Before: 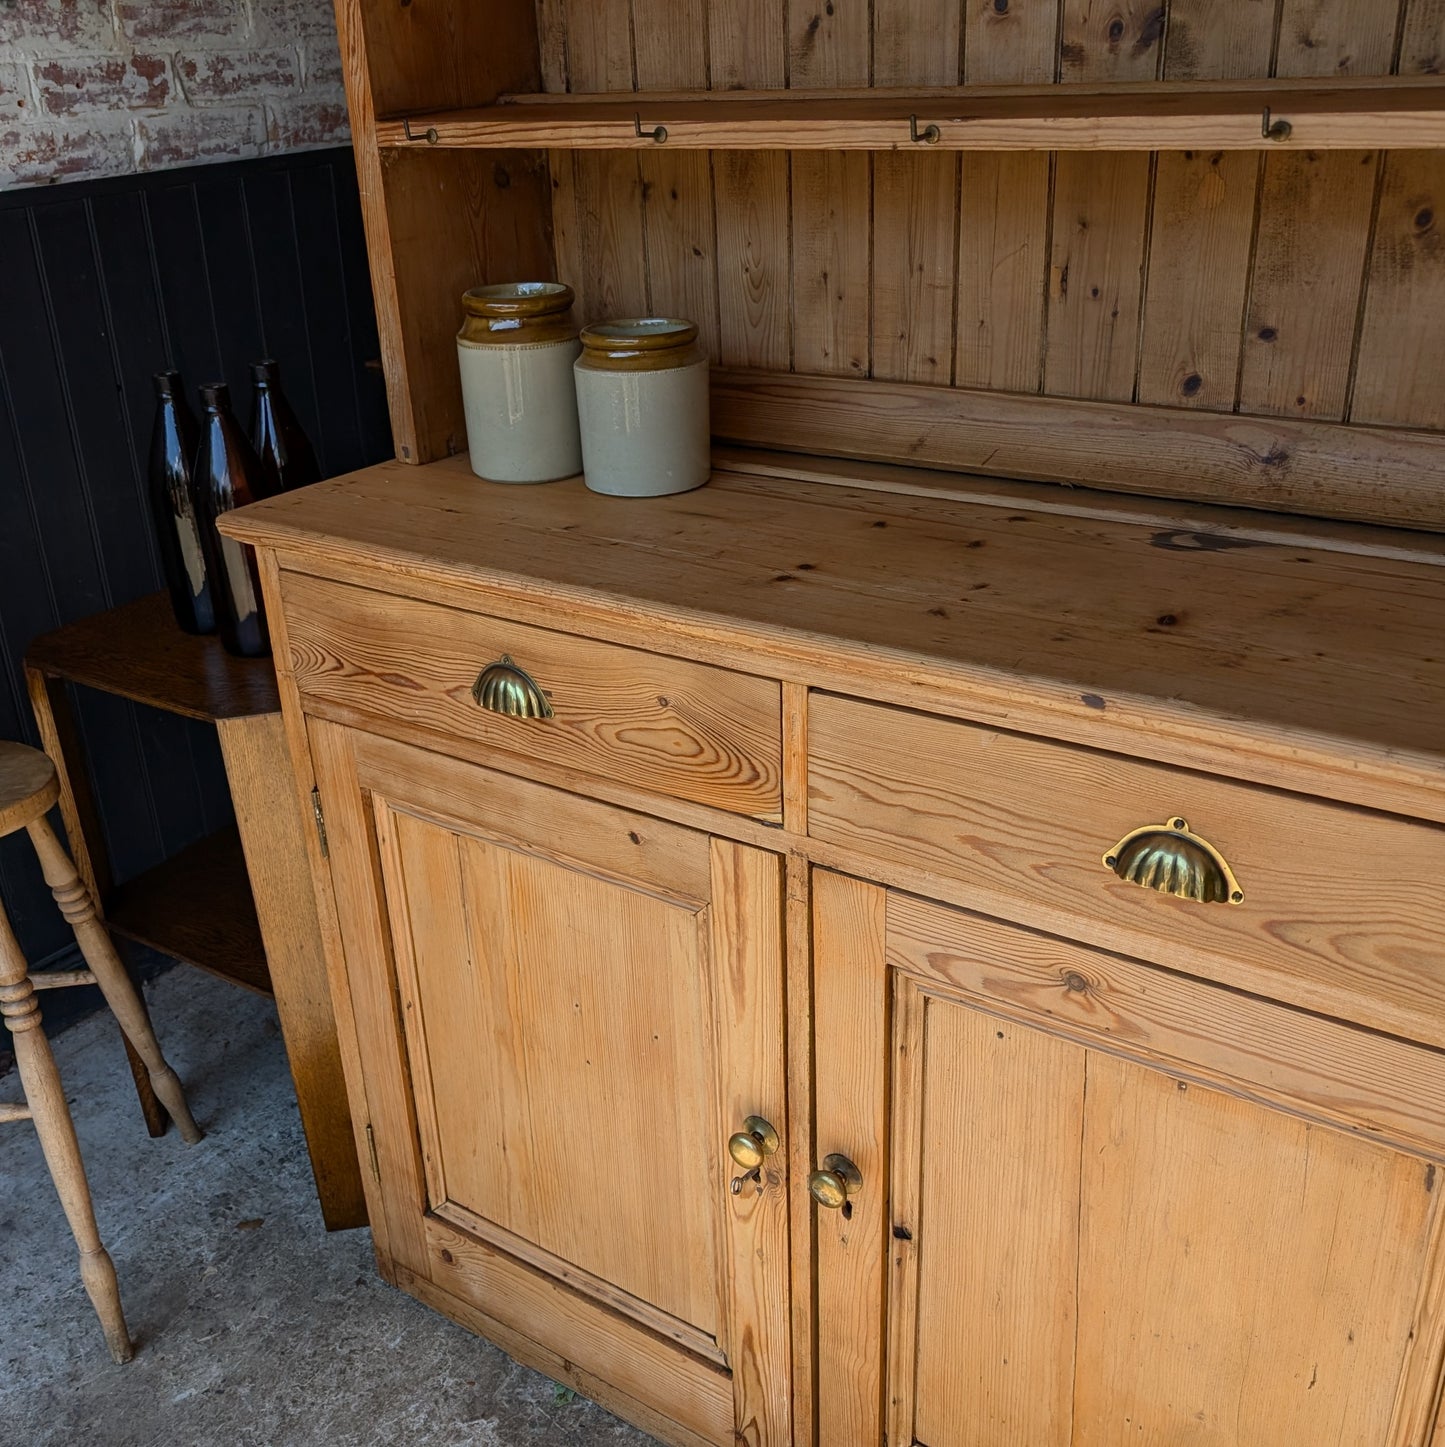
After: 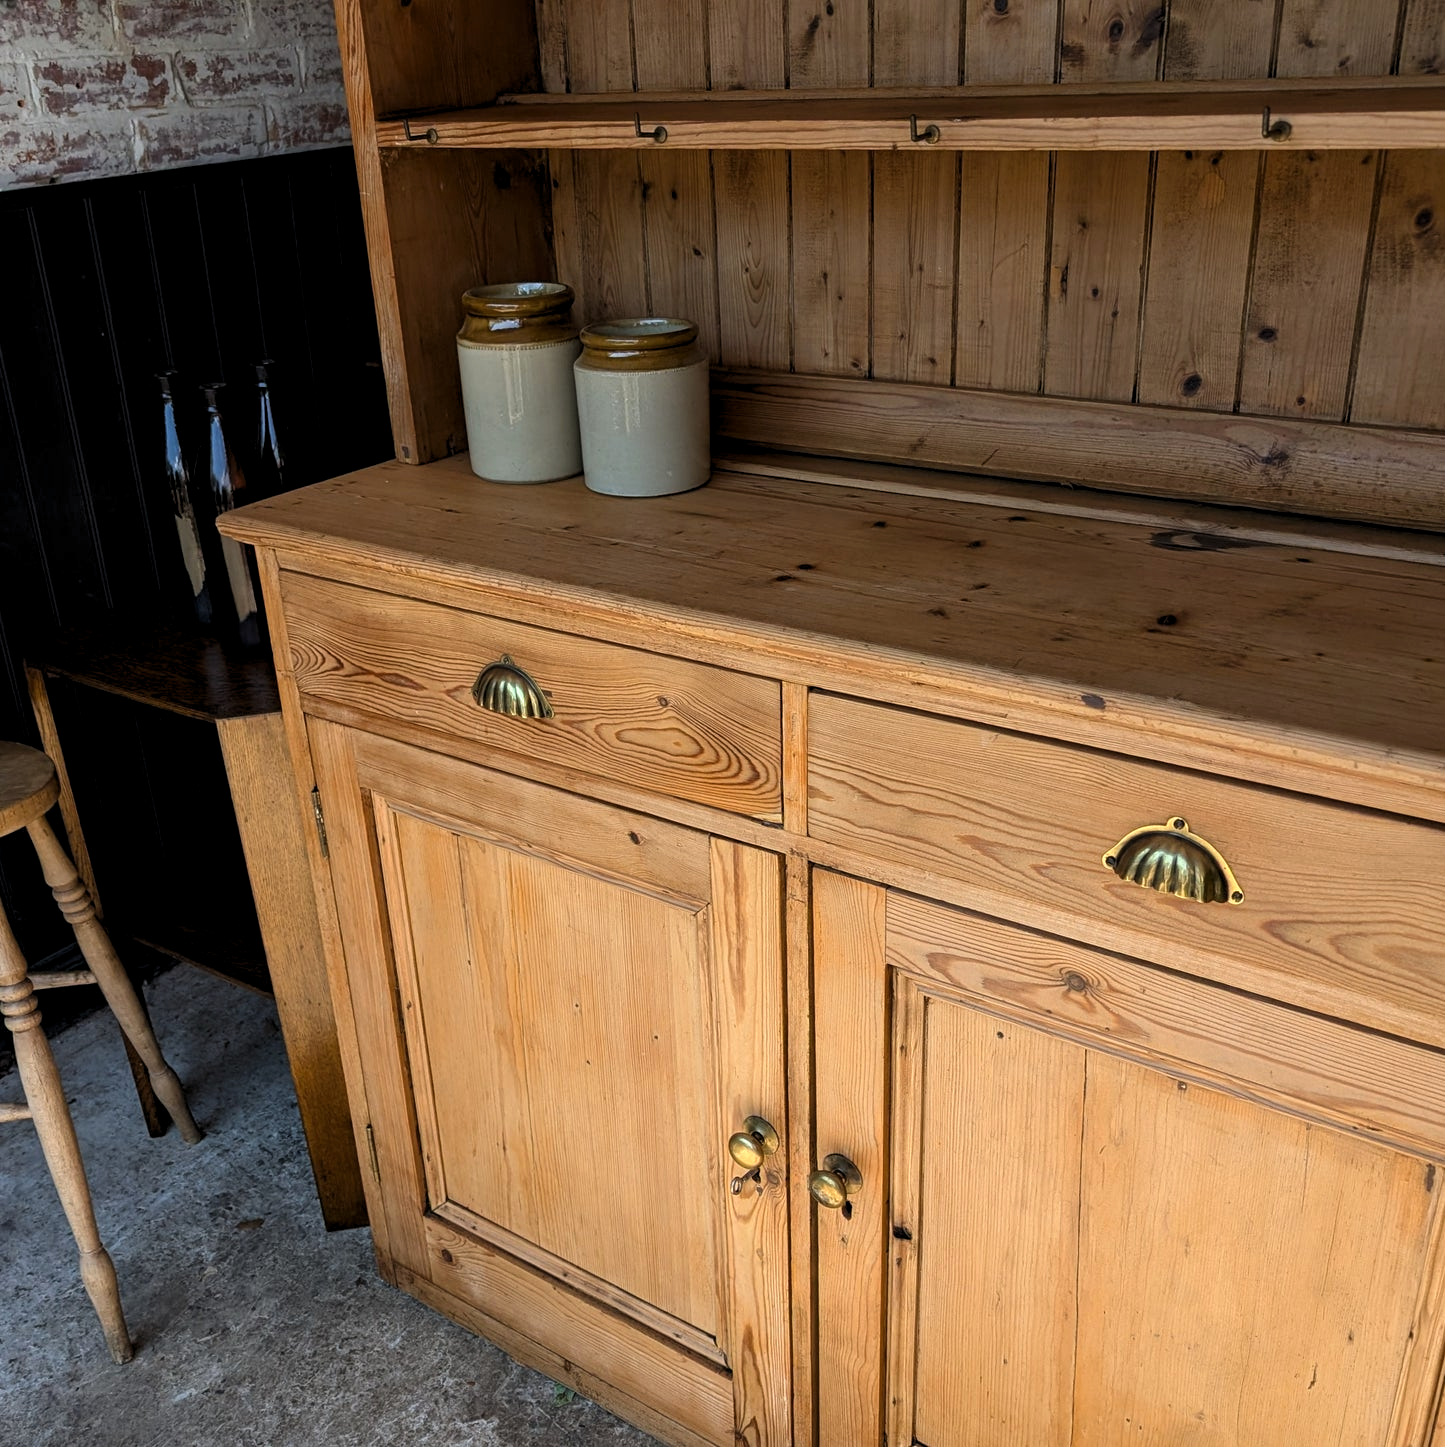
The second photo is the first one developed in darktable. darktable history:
levels: levels [0.055, 0.477, 0.9]
contrast equalizer: octaves 7, y [[0.5 ×6], [0.5 ×6], [0.5, 0.5, 0.501, 0.545, 0.707, 0.863], [0 ×6], [0 ×6]]
